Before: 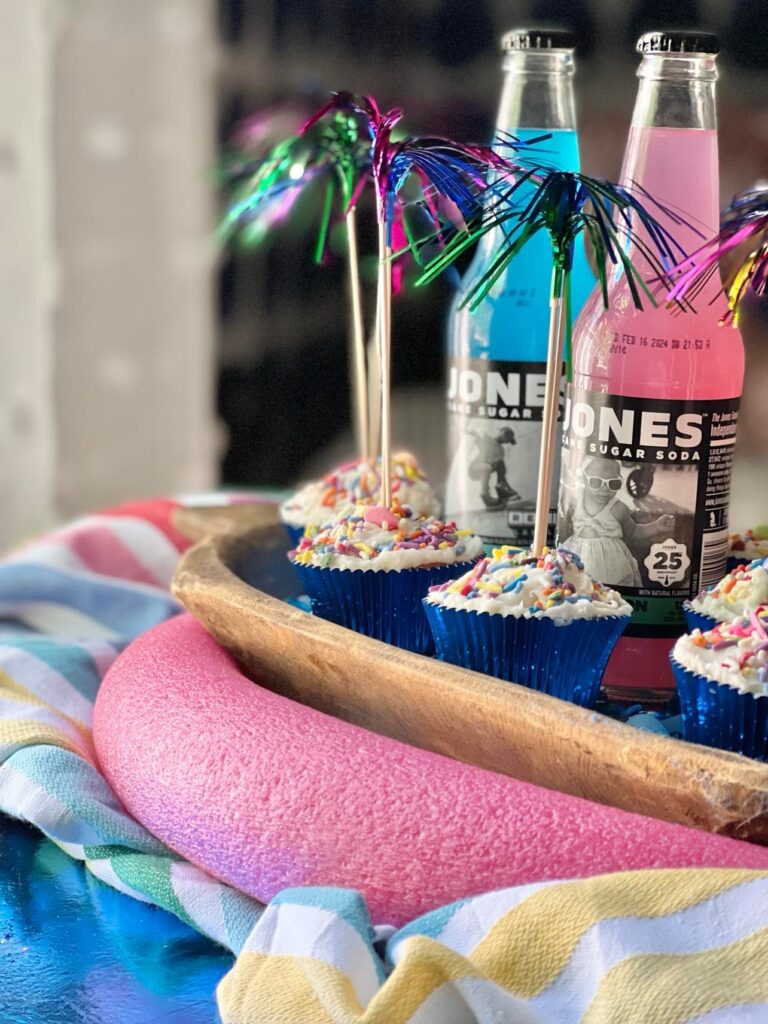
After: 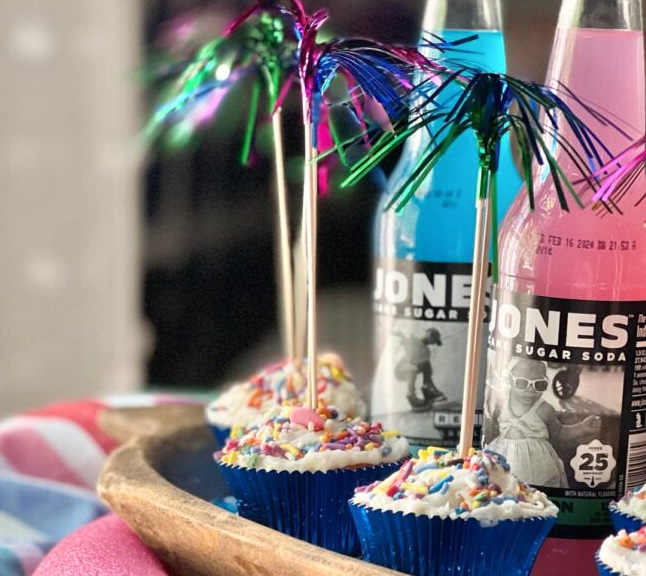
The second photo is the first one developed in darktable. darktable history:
crop and rotate: left 9.7%, top 9.678%, right 6.108%, bottom 34.001%
shadows and highlights: shadows 0.455, highlights 38.03
